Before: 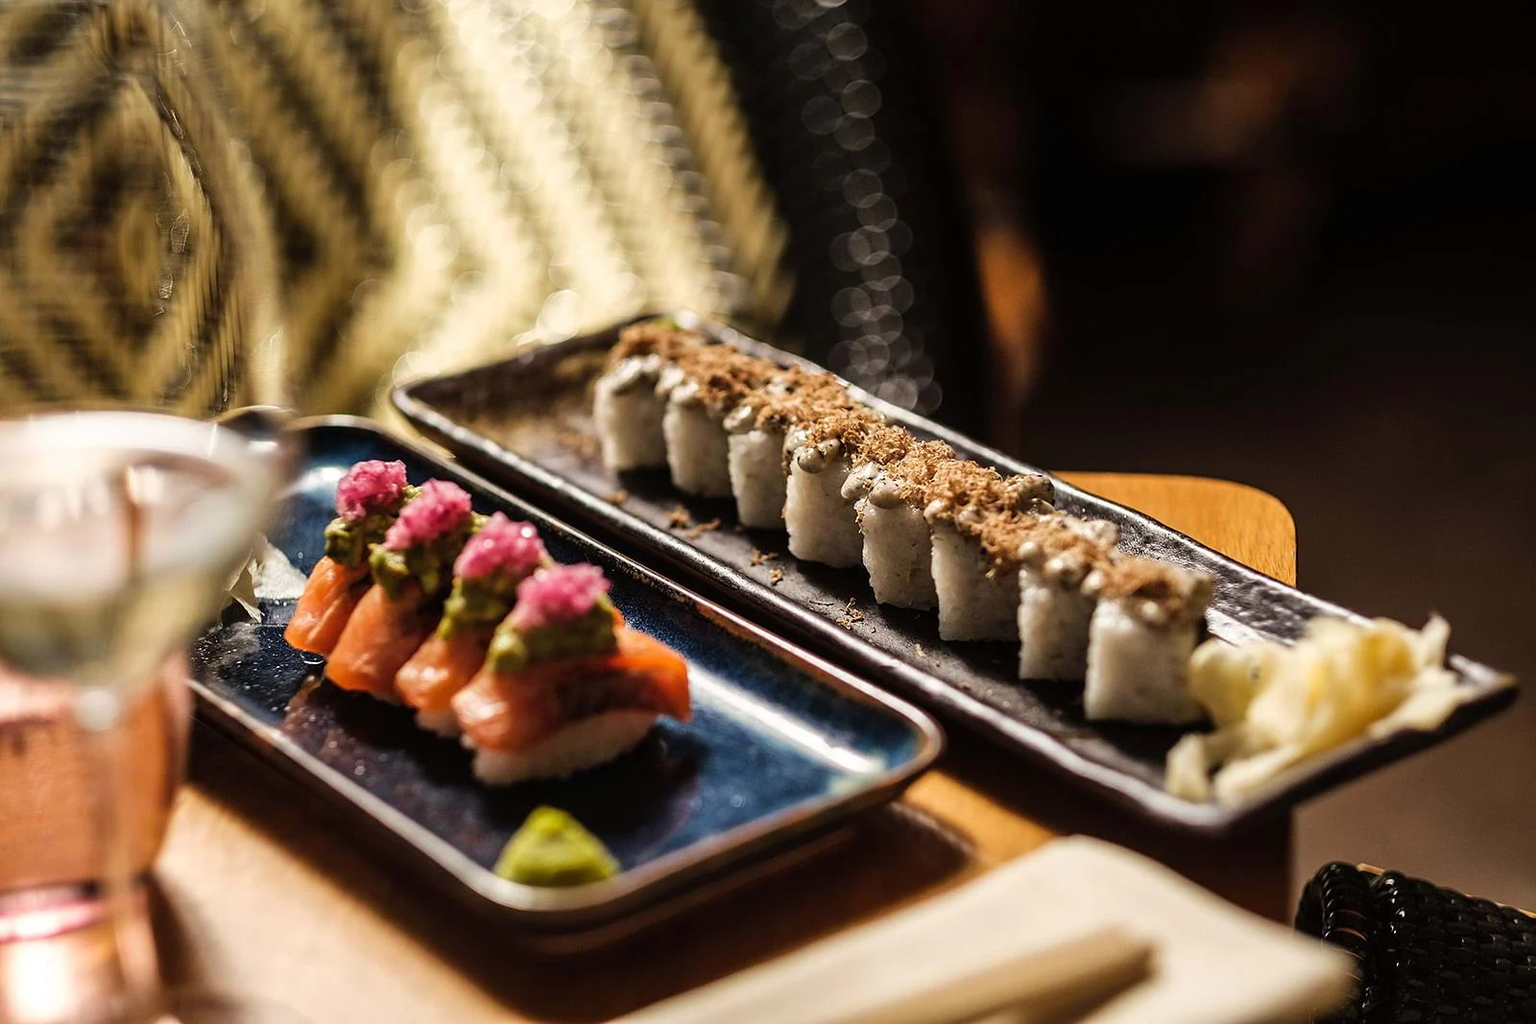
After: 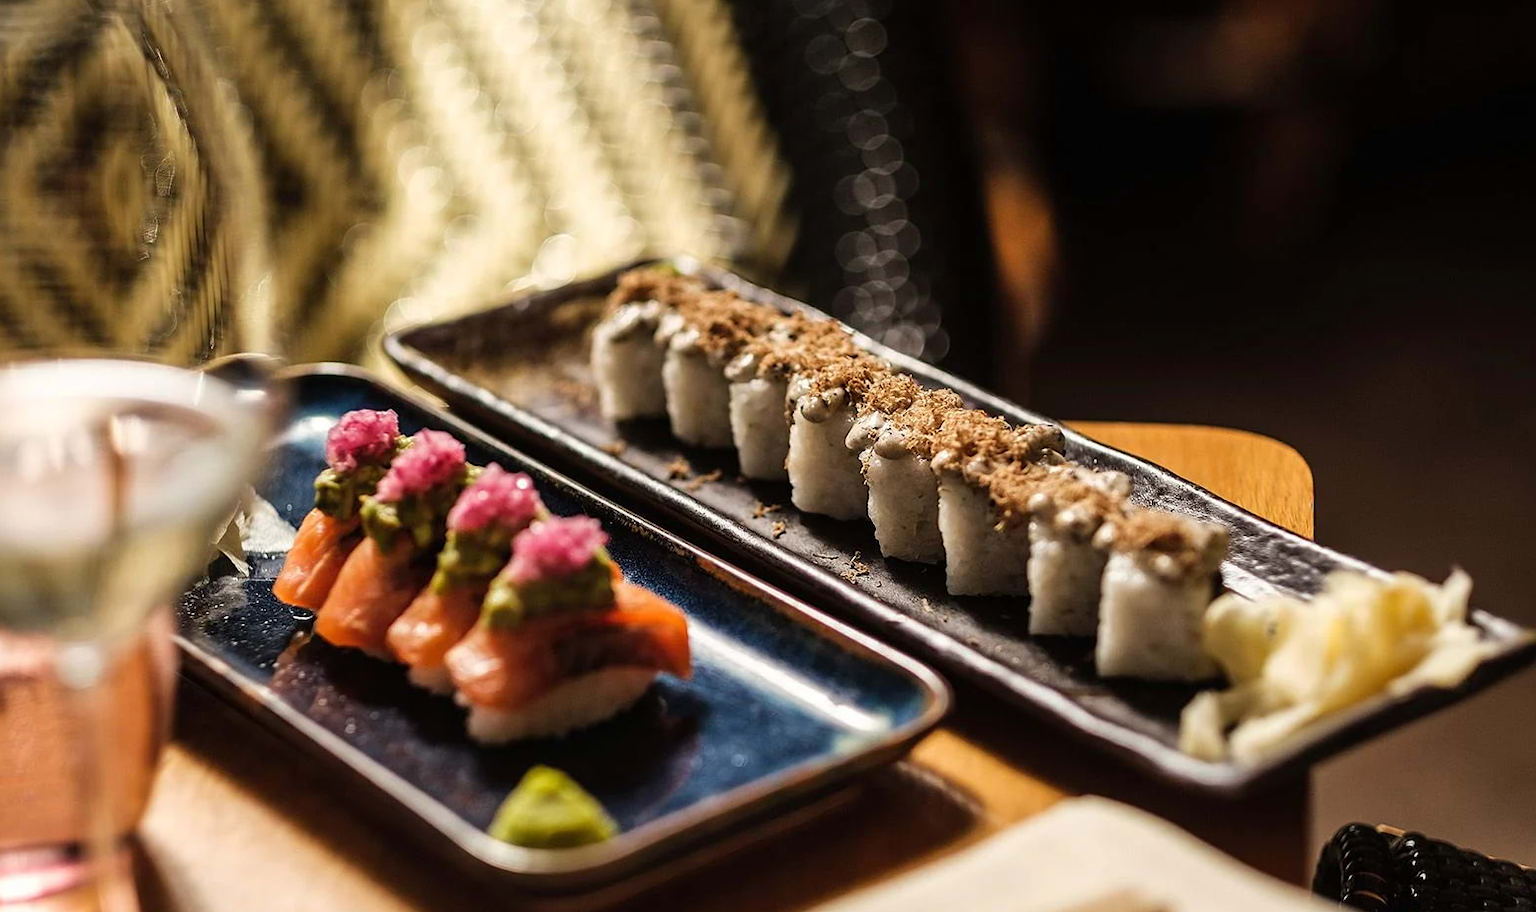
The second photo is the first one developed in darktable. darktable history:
crop: left 1.262%, top 6.168%, right 1.532%, bottom 7.154%
